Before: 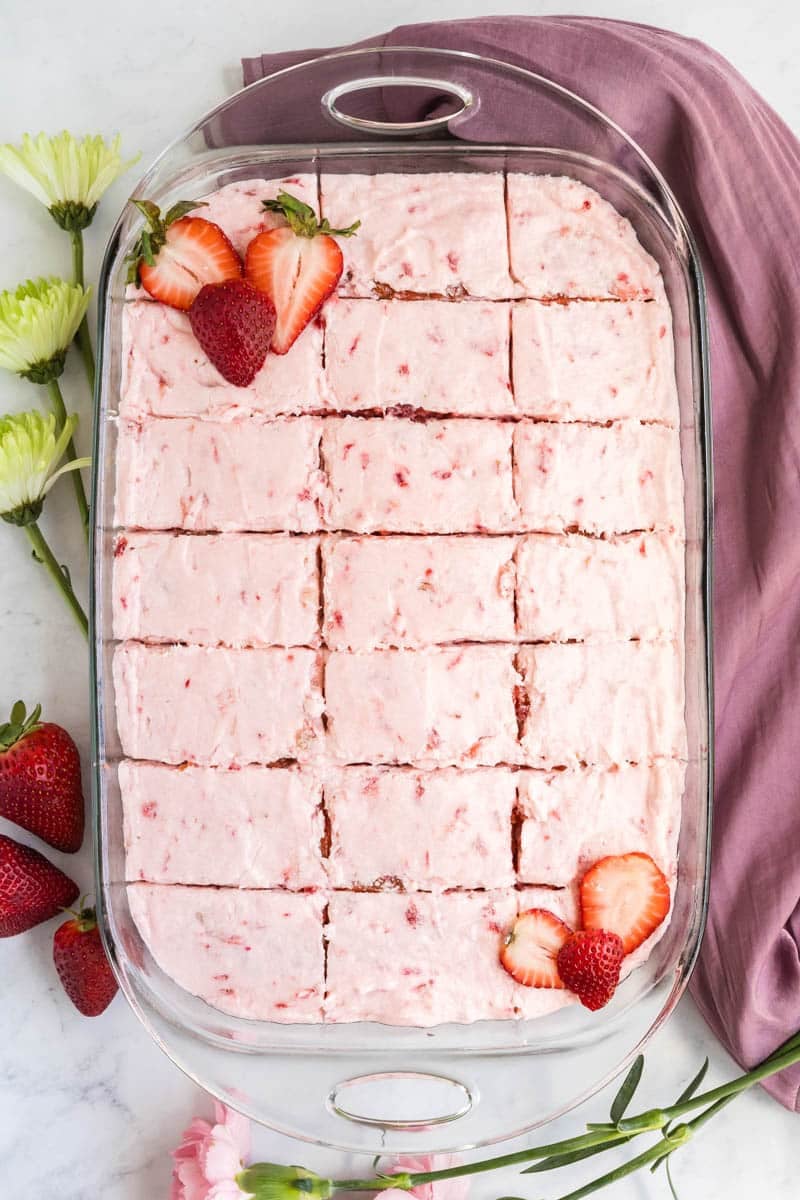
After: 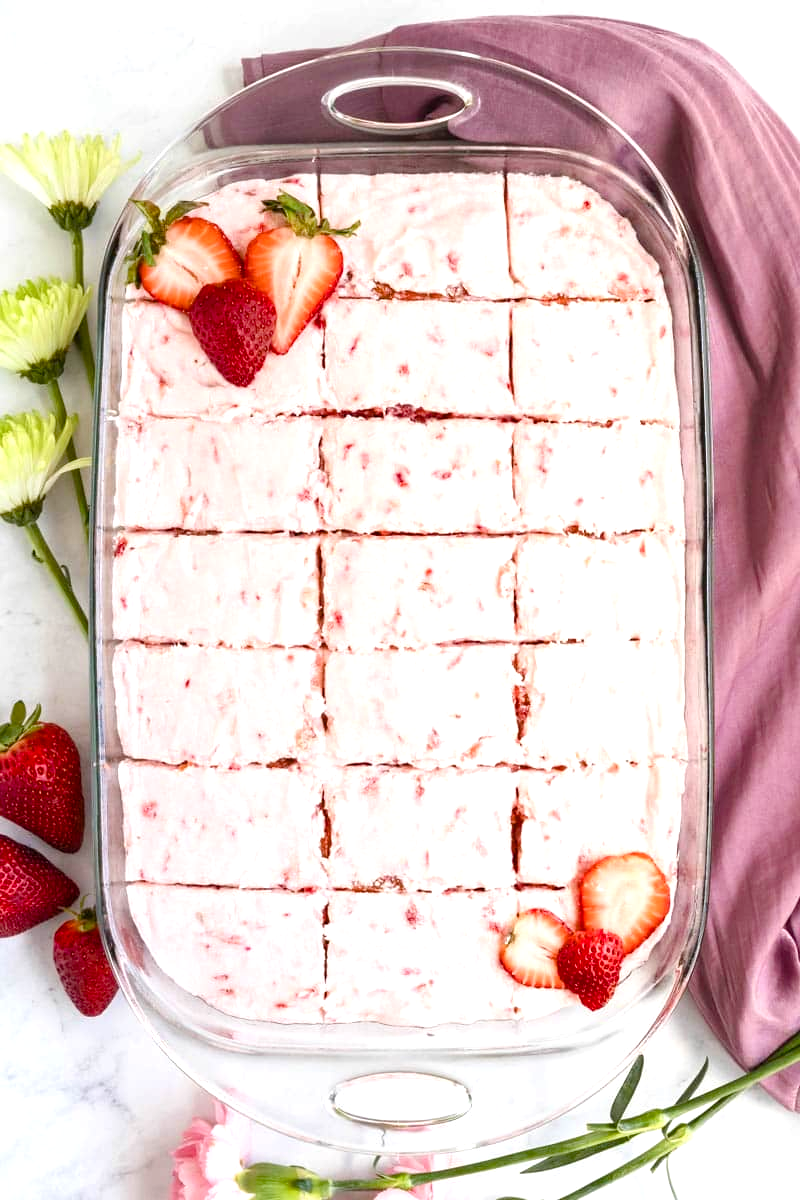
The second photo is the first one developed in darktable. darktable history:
exposure: exposure 0.496 EV, compensate highlight preservation false
color balance rgb: perceptual saturation grading › global saturation 20%, perceptual saturation grading › highlights -25%, perceptual saturation grading › shadows 25%
